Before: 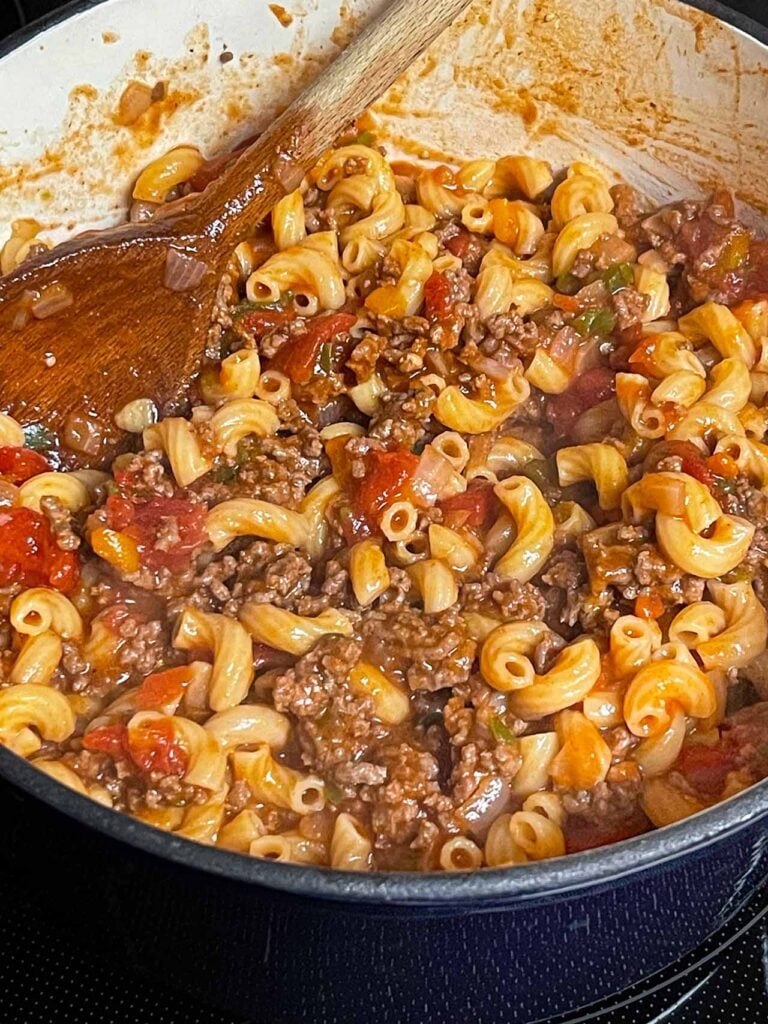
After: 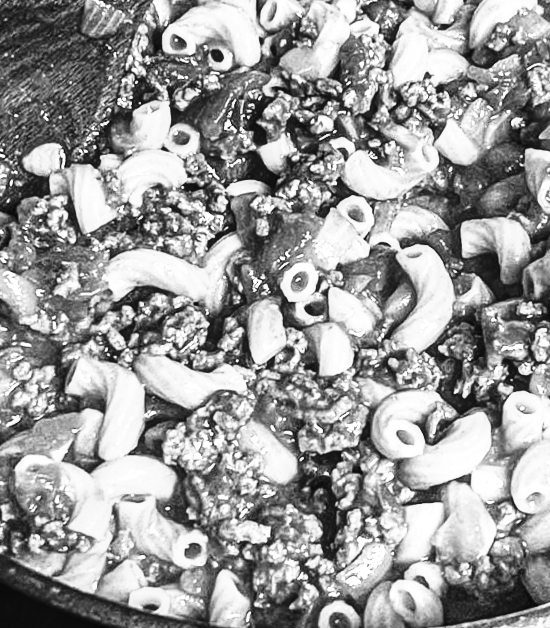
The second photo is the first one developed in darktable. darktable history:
tone equalizer: -8 EV -0.746 EV, -7 EV -0.732 EV, -6 EV -0.621 EV, -5 EV -0.372 EV, -3 EV 0.368 EV, -2 EV 0.6 EV, -1 EV 0.683 EV, +0 EV 0.773 EV, smoothing diameter 24.8%, edges refinement/feathering 12.73, preserve details guided filter
local contrast: on, module defaults
tone curve: curves: ch0 [(0, 0) (0.003, 0.005) (0.011, 0.008) (0.025, 0.013) (0.044, 0.017) (0.069, 0.022) (0.1, 0.029) (0.136, 0.038) (0.177, 0.053) (0.224, 0.081) (0.277, 0.128) (0.335, 0.214) (0.399, 0.343) (0.468, 0.478) (0.543, 0.641) (0.623, 0.798) (0.709, 0.911) (0.801, 0.971) (0.898, 0.99) (1, 1)], preserve colors none
crop and rotate: angle -3.75°, left 9.796%, top 21.274%, right 12.482%, bottom 12.105%
color calibration: output gray [0.31, 0.36, 0.33, 0], illuminant custom, x 0.368, y 0.373, temperature 4340.26 K
